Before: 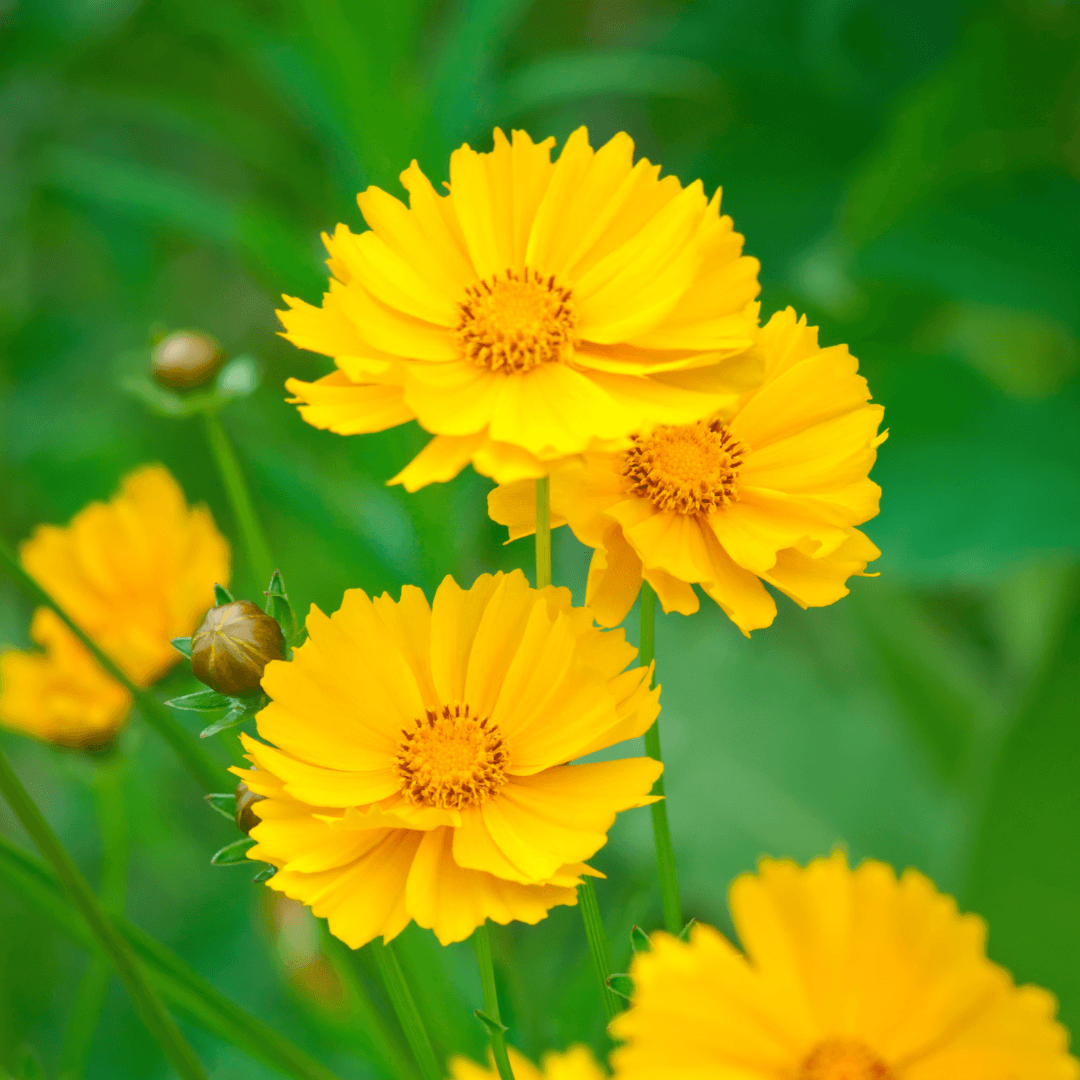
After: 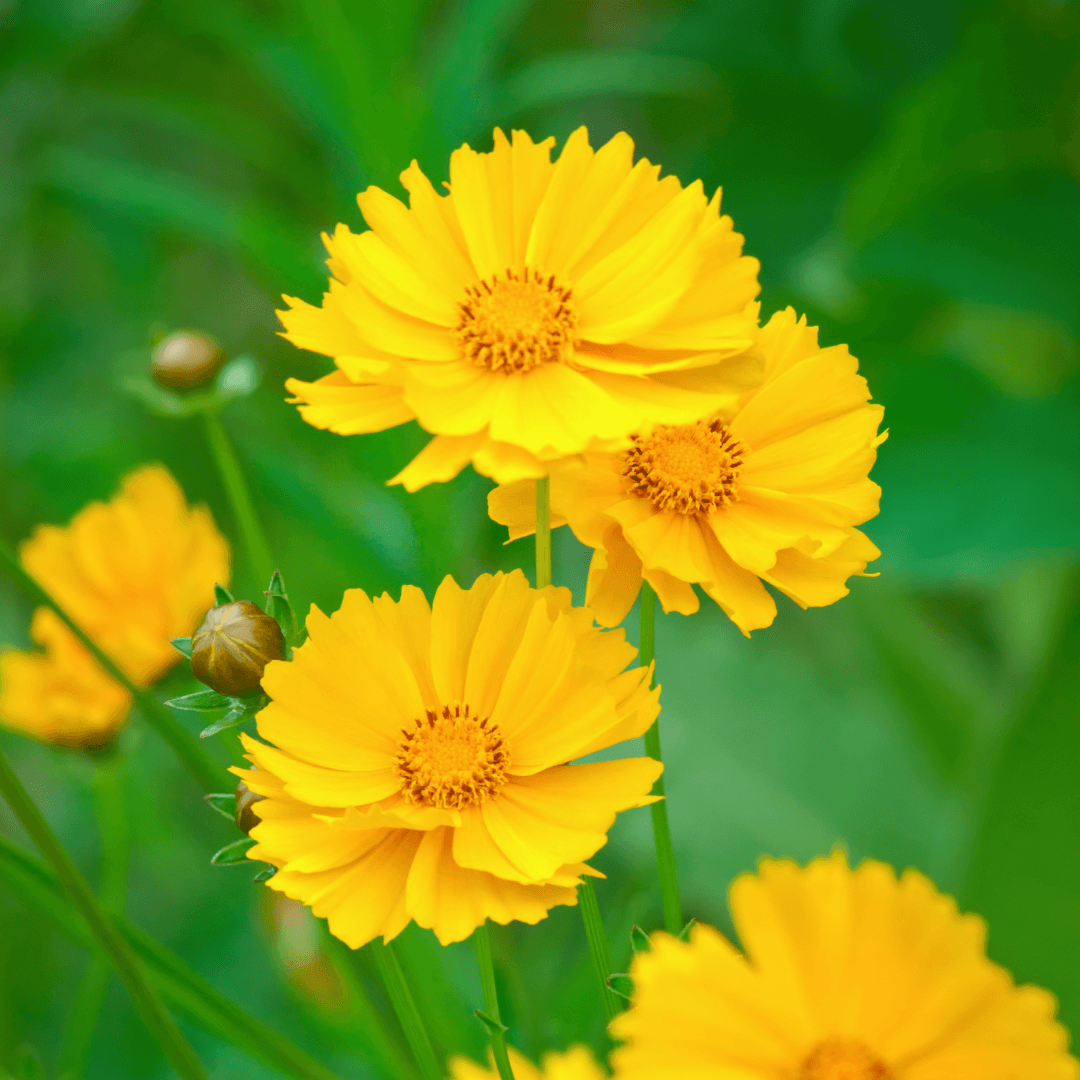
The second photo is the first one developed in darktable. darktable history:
color correction: highlights a* -2.92, highlights b* -2.42, shadows a* 2.43, shadows b* 2.89
